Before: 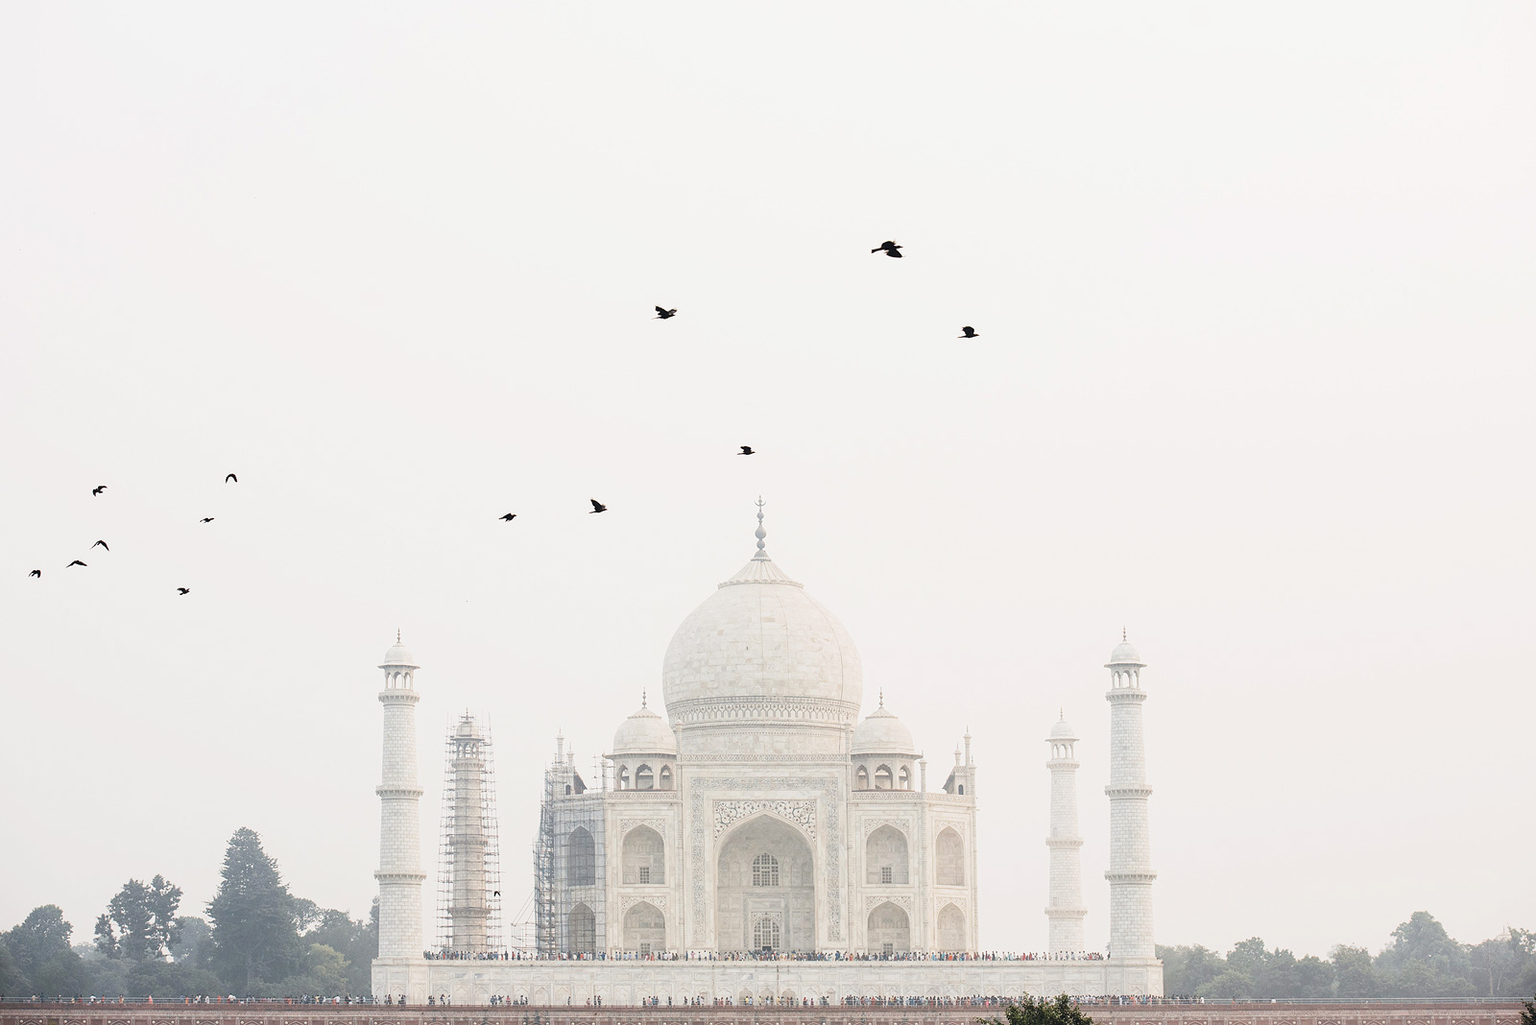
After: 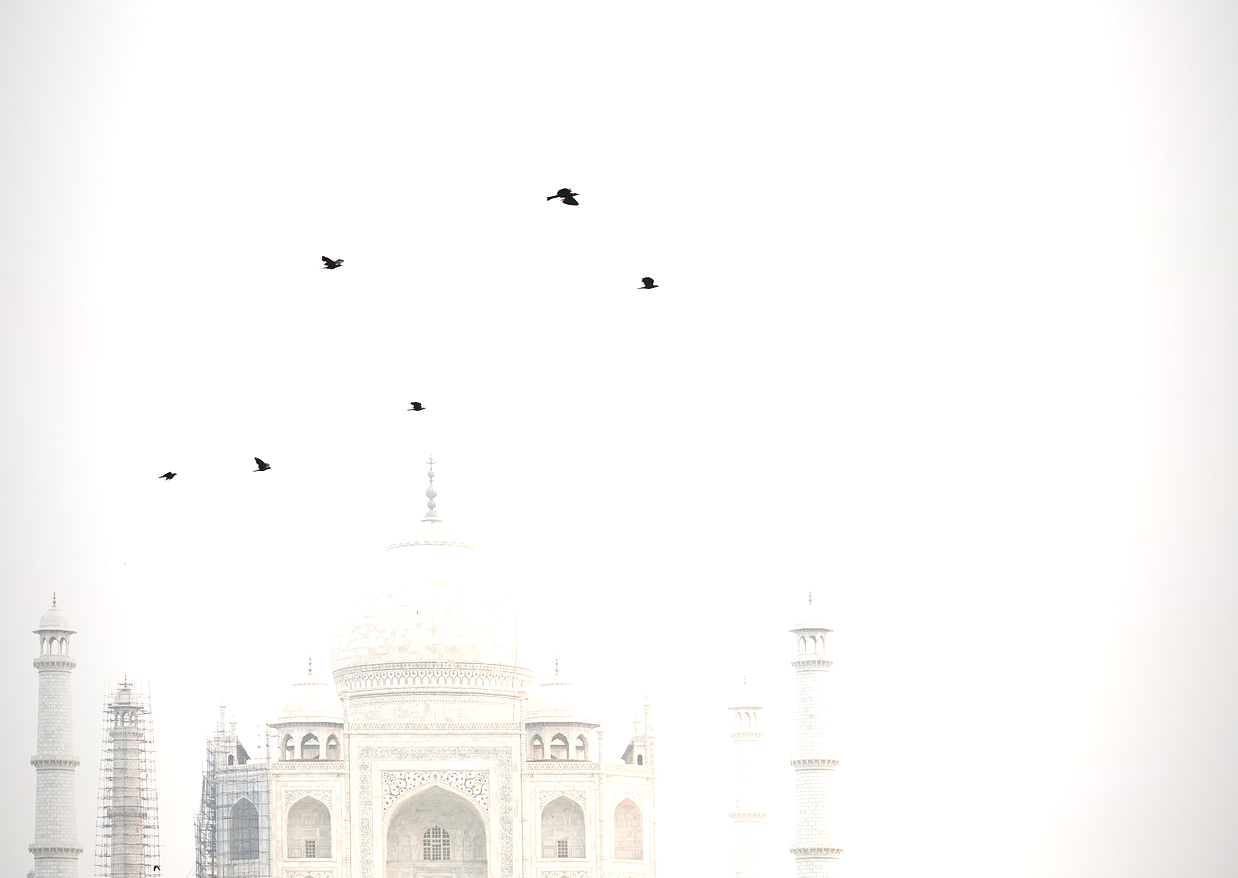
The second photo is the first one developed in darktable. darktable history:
exposure: black level correction -0.002, exposure 0.541 EV, compensate highlight preservation false
vignetting: fall-off start 97.04%, fall-off radius 98.71%, brightness -0.512, saturation -0.512, width/height ratio 0.611, unbound false
crop: left 22.622%, top 5.903%, bottom 11.796%
